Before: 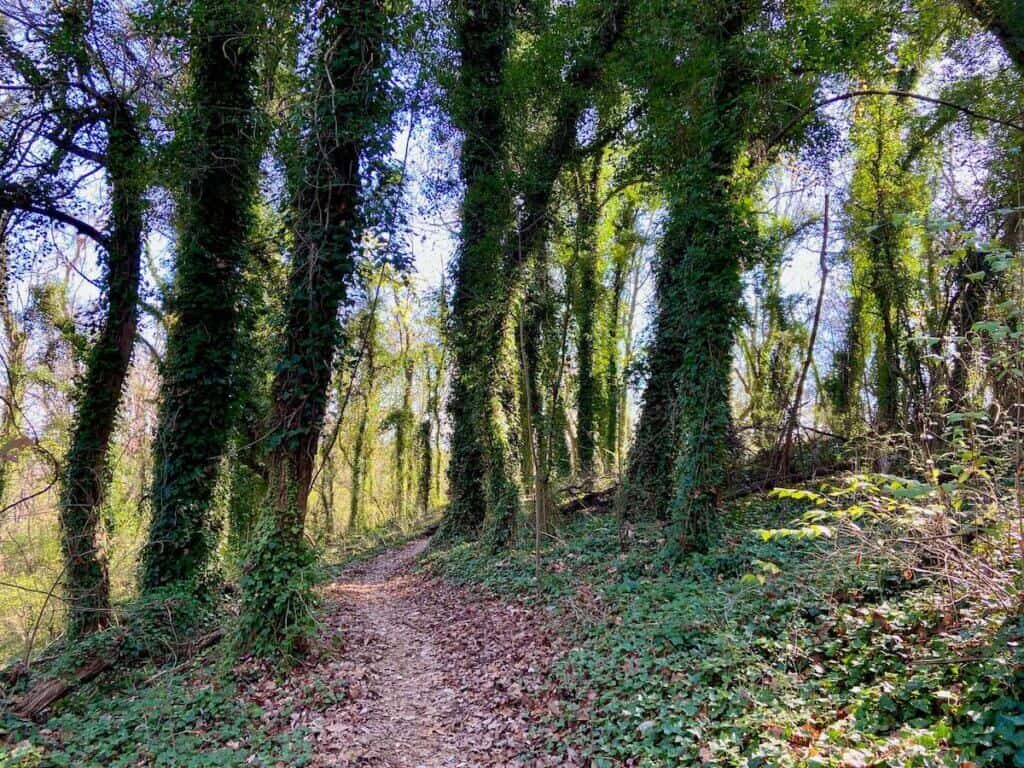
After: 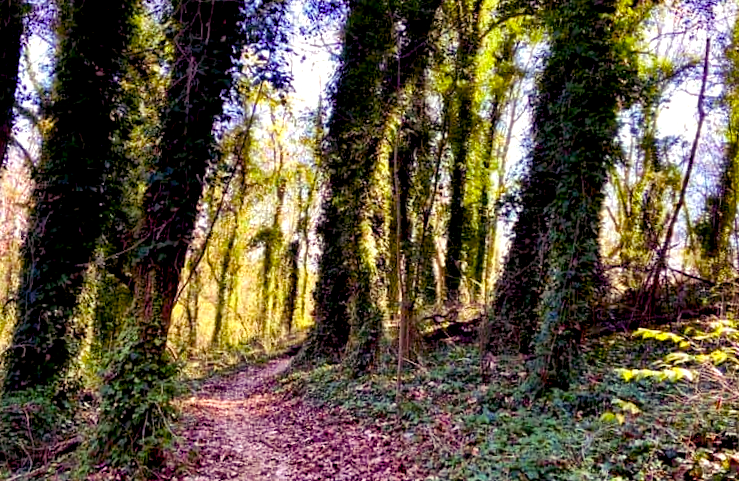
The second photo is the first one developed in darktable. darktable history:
exposure: black level correction 0.001, compensate highlight preservation false
crop and rotate: angle -3.37°, left 9.79%, top 20.73%, right 12.42%, bottom 11.82%
local contrast: mode bilateral grid, contrast 20, coarseness 50, detail 159%, midtone range 0.2
color calibration: illuminant custom, x 0.348, y 0.366, temperature 4940.58 K
color balance rgb: shadows lift › luminance -21.66%, shadows lift › chroma 8.98%, shadows lift › hue 283.37°, power › chroma 1.55%, power › hue 25.59°, highlights gain › luminance 6.08%, highlights gain › chroma 2.55%, highlights gain › hue 90°, global offset › luminance -0.87%, perceptual saturation grading › global saturation 27.49%, perceptual saturation grading › highlights -28.39%, perceptual saturation grading › mid-tones 15.22%, perceptual saturation grading › shadows 33.98%, perceptual brilliance grading › highlights 10%, perceptual brilliance grading › mid-tones 5%
